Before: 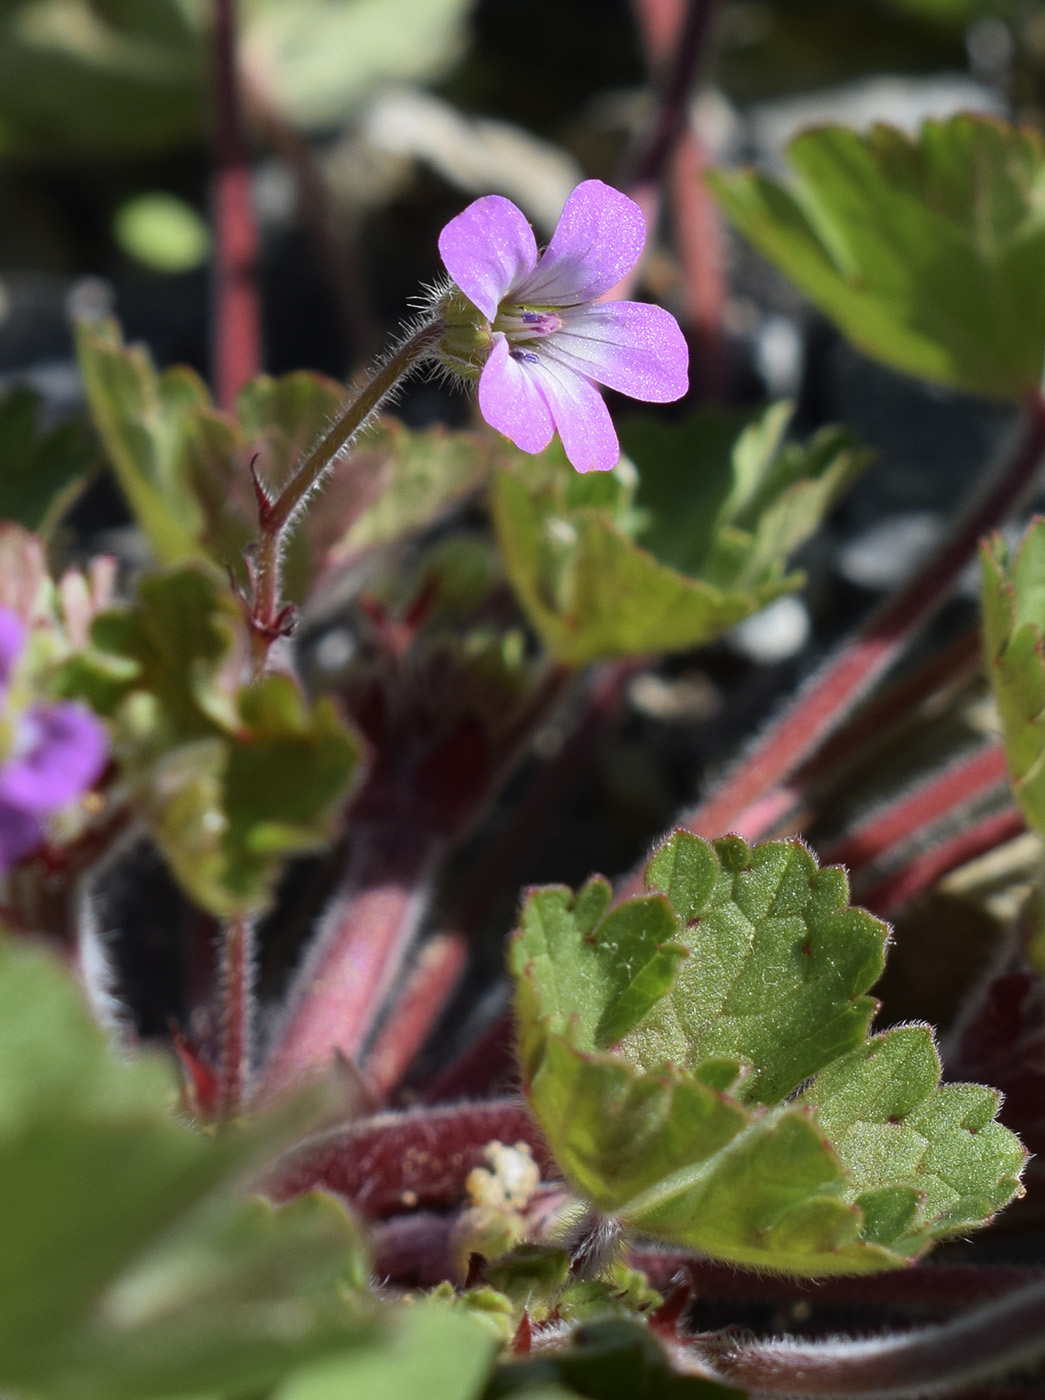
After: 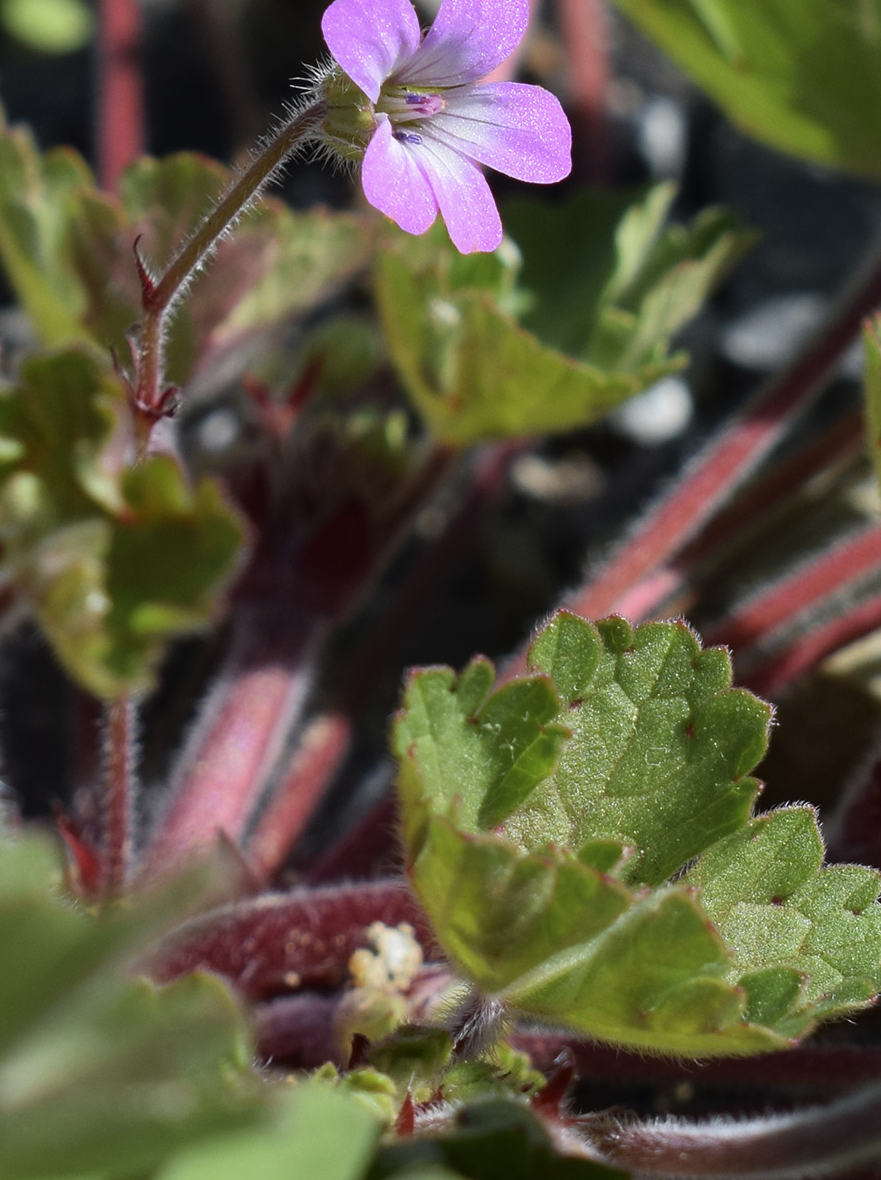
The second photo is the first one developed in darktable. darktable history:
crop: left 11.263%, top 15.69%, right 4.427%
